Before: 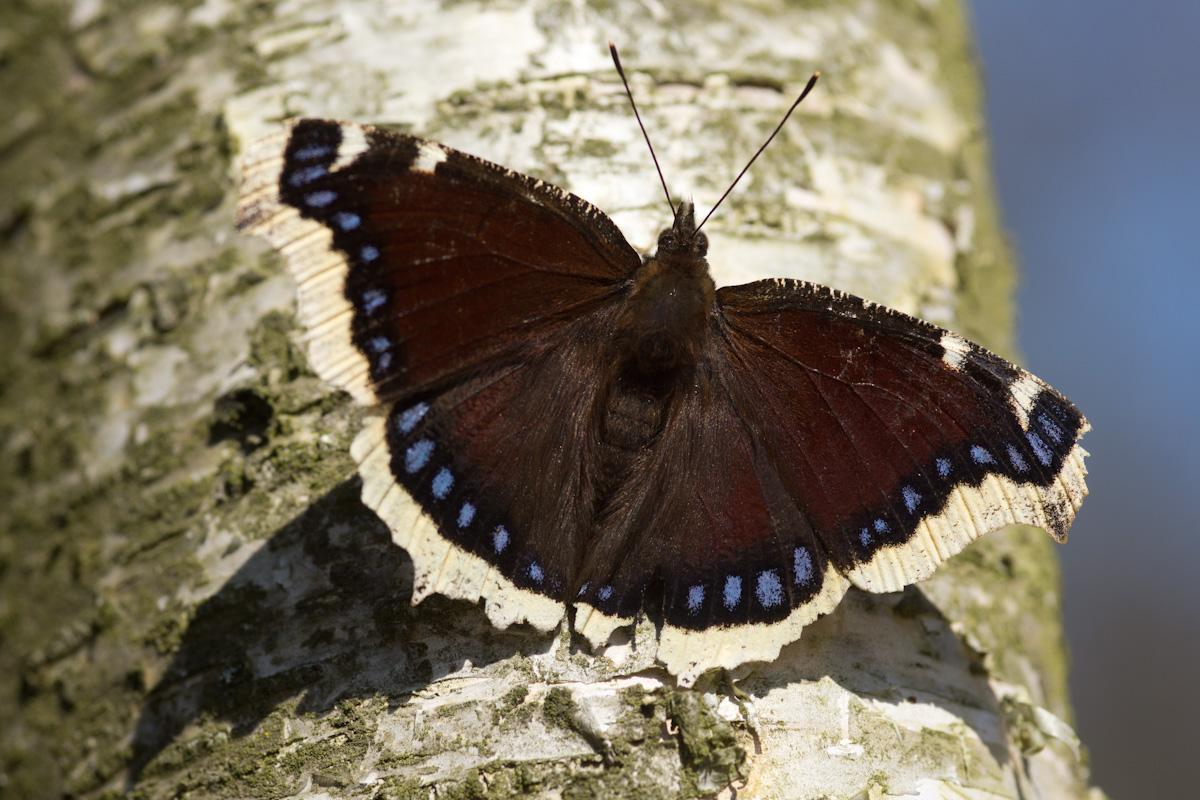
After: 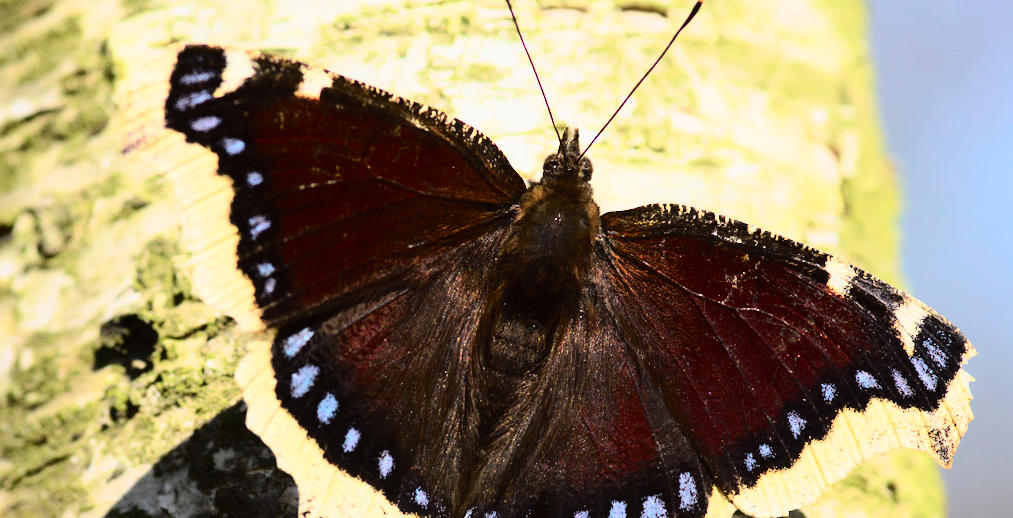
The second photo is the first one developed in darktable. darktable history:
tone equalizer: -8 EV -0.392 EV, -7 EV -0.42 EV, -6 EV -0.358 EV, -5 EV -0.227 EV, -3 EV 0.218 EV, -2 EV 0.332 EV, -1 EV 0.363 EV, +0 EV 0.447 EV
crop and rotate: left 9.659%, top 9.482%, right 5.843%, bottom 25.662%
tone curve: curves: ch0 [(0, 0.005) (0.103, 0.097) (0.18, 0.22) (0.4, 0.485) (0.5, 0.612) (0.668, 0.787) (0.823, 0.894) (1, 0.971)]; ch1 [(0, 0) (0.172, 0.123) (0.324, 0.253) (0.396, 0.388) (0.478, 0.461) (0.499, 0.498) (0.522, 0.528) (0.609, 0.686) (0.704, 0.818) (1, 1)]; ch2 [(0, 0) (0.411, 0.424) (0.496, 0.501) (0.515, 0.514) (0.555, 0.585) (0.641, 0.69) (1, 1)], color space Lab, independent channels, preserve colors none
base curve: curves: ch0 [(0, 0) (0.028, 0.03) (0.121, 0.232) (0.46, 0.748) (0.859, 0.968) (1, 1)]
